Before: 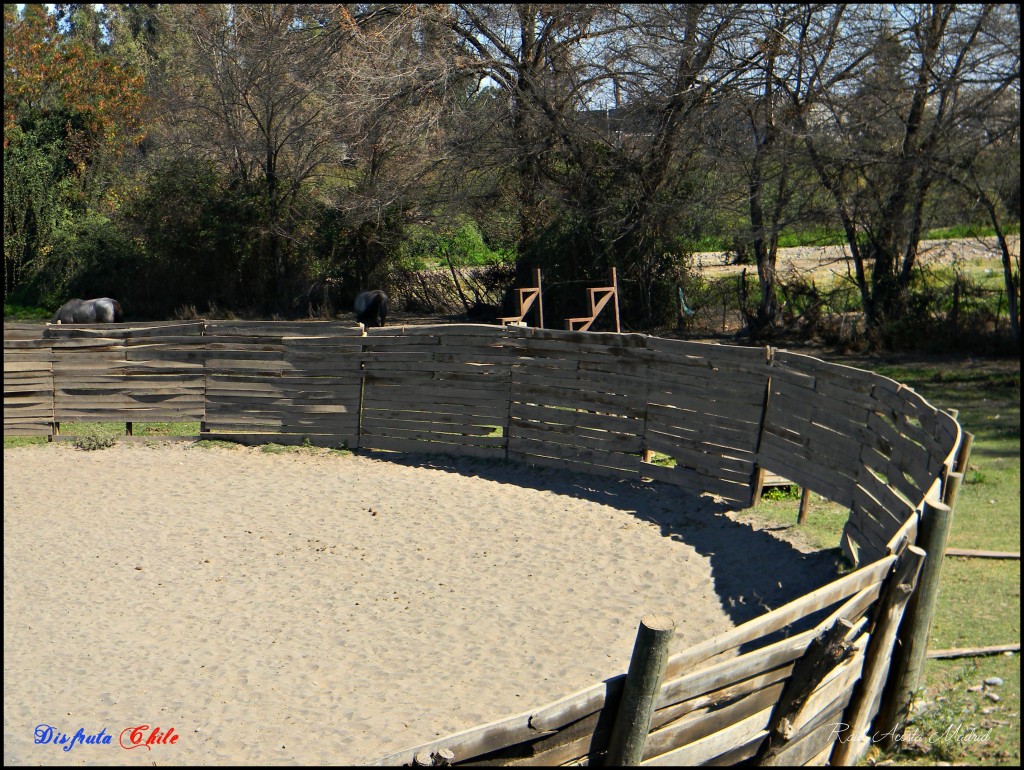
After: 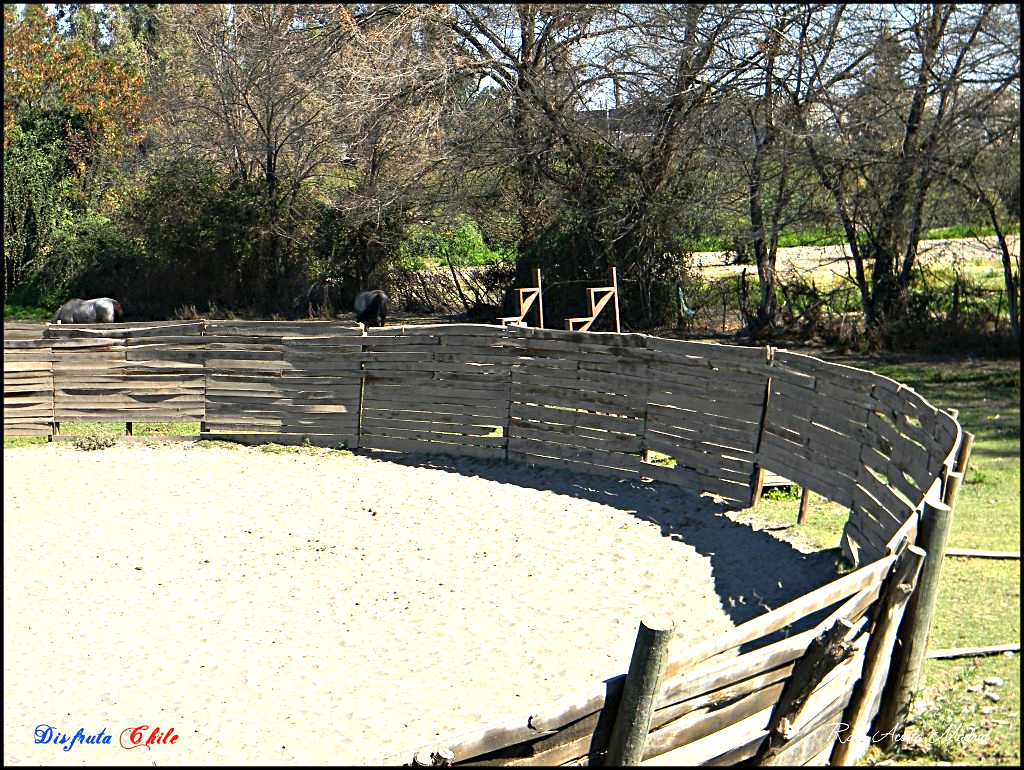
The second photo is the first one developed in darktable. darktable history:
tone equalizer: edges refinement/feathering 500, mask exposure compensation -1.57 EV, preserve details guided filter
sharpen: on, module defaults
exposure: exposure 1 EV, compensate exposure bias true, compensate highlight preservation false
